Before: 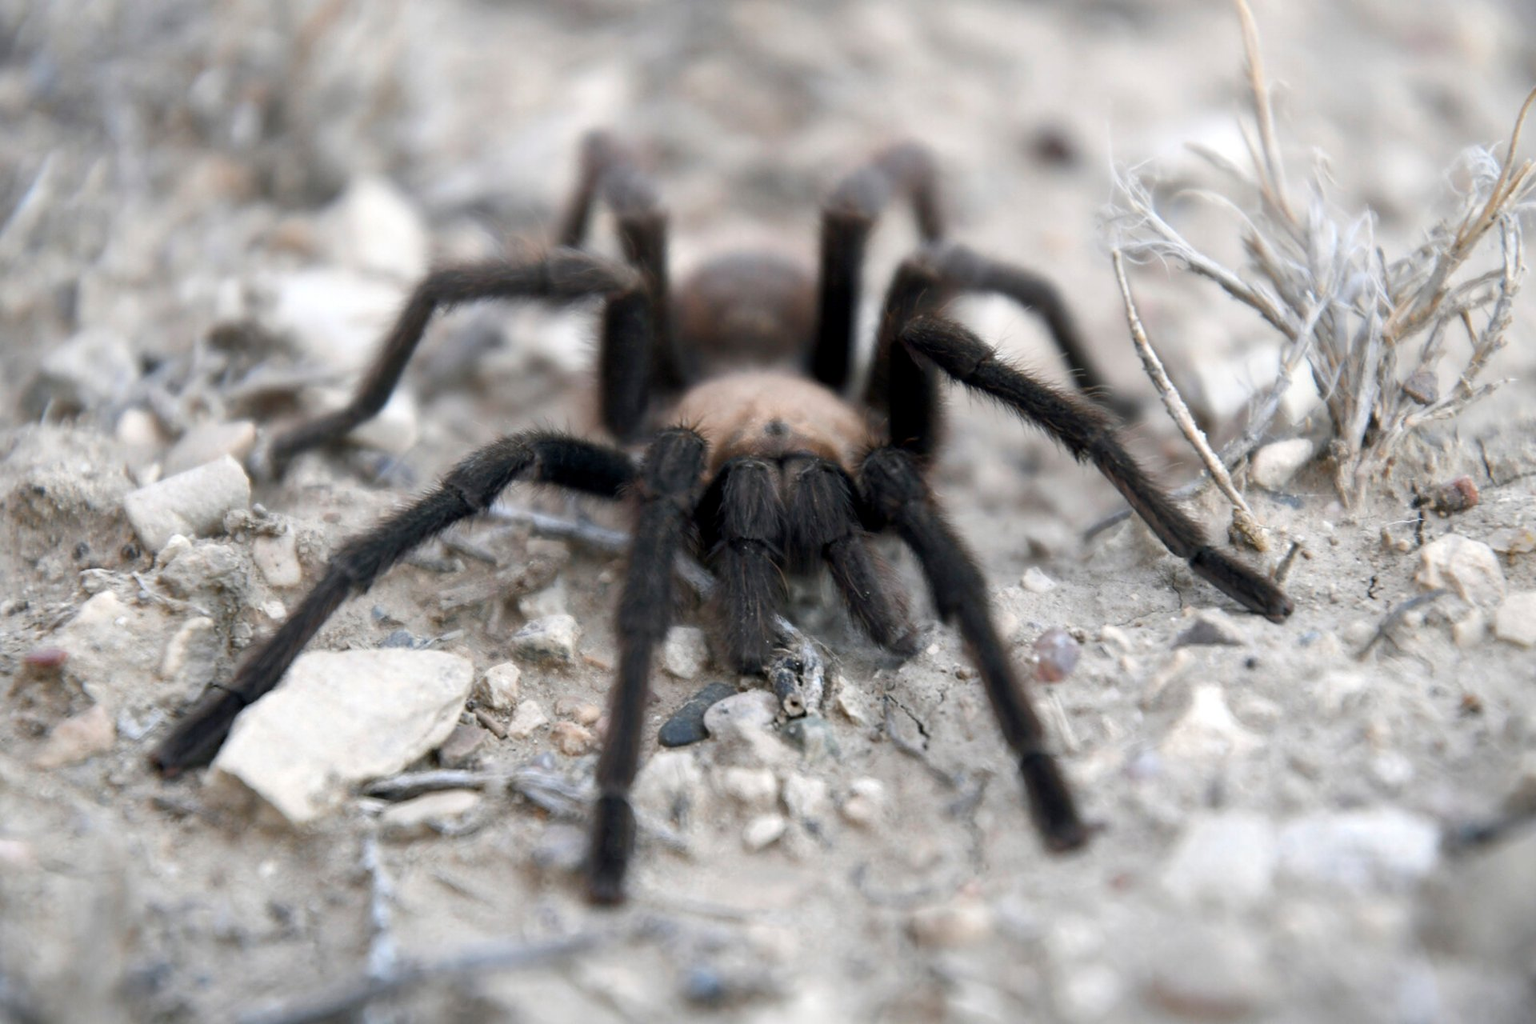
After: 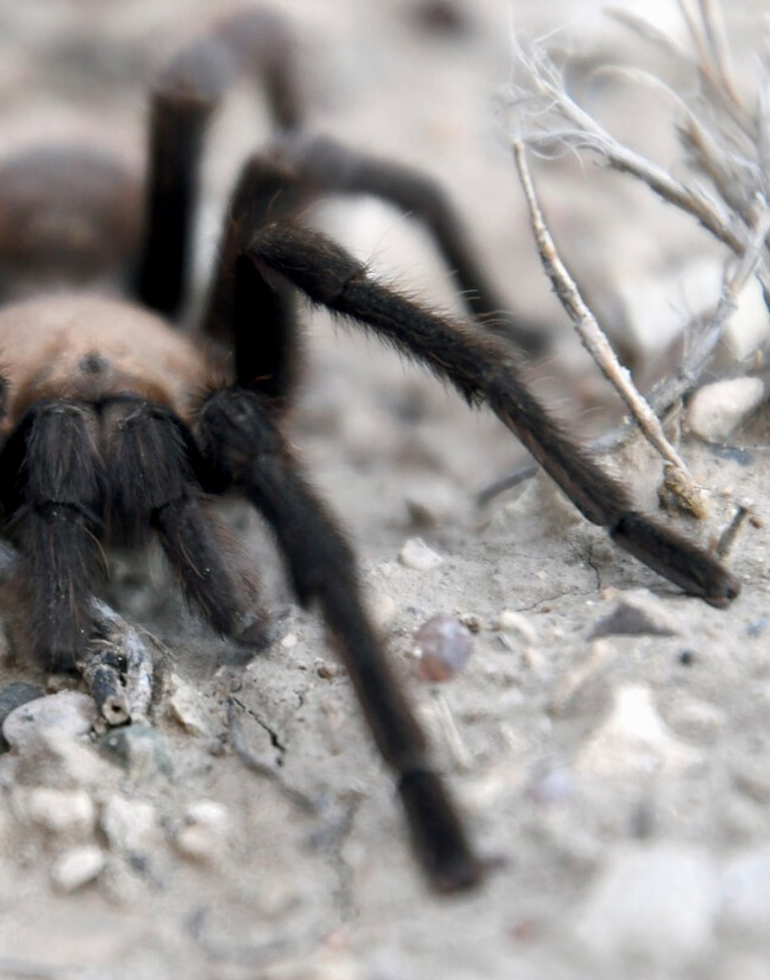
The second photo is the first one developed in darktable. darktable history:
crop: left 45.721%, top 13.393%, right 14.118%, bottom 10.01%
exposure: exposure -0.04 EV, compensate highlight preservation false
